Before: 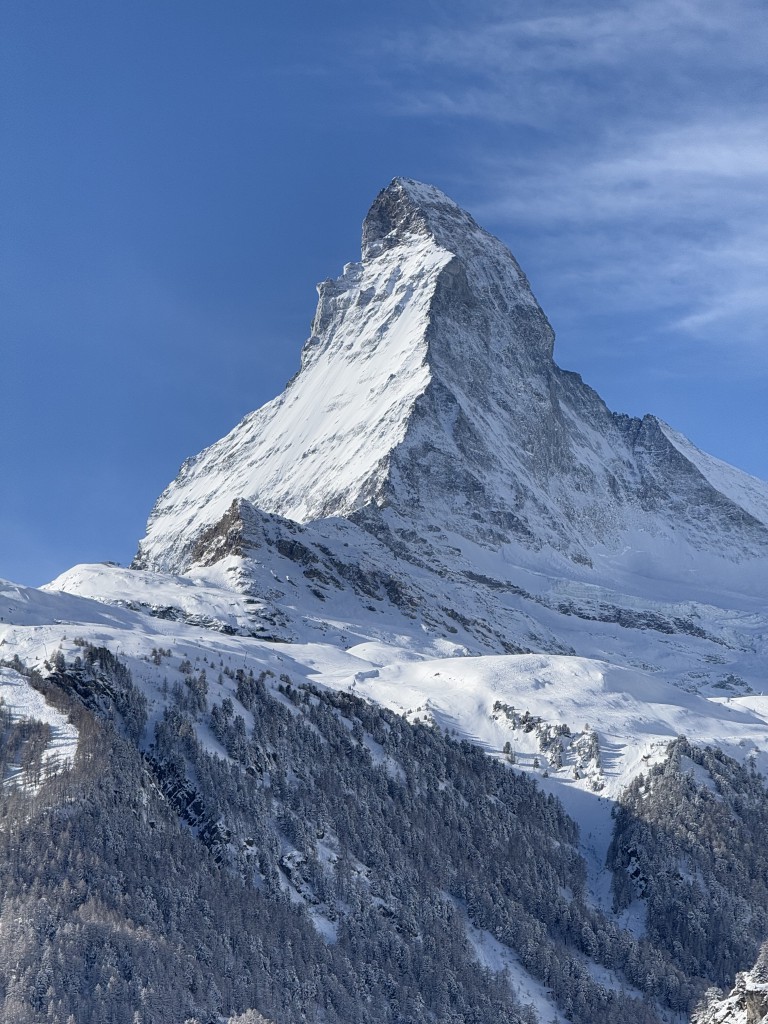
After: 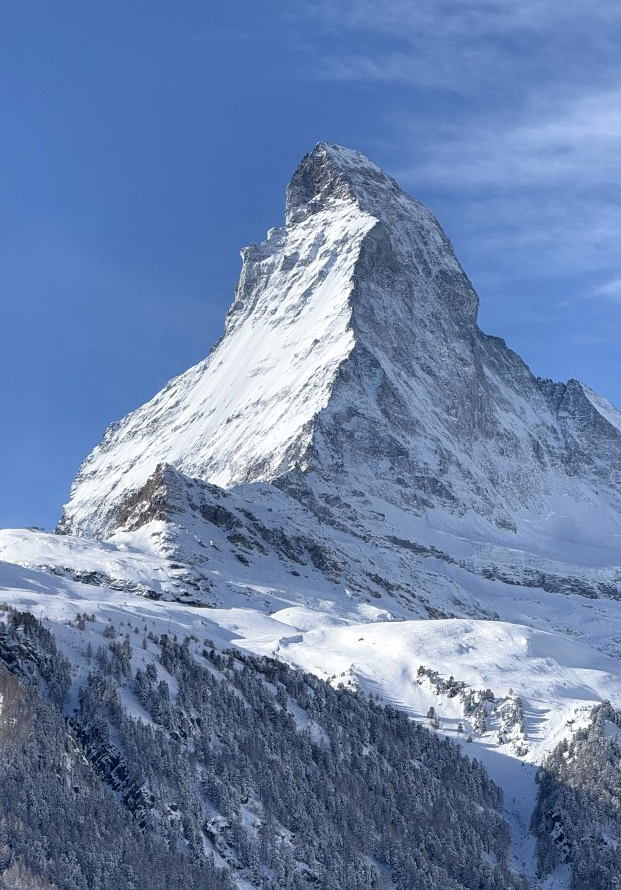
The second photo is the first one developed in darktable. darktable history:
crop: left 9.929%, top 3.475%, right 9.188%, bottom 9.529%
exposure: exposure 0.2 EV, compensate highlight preservation false
